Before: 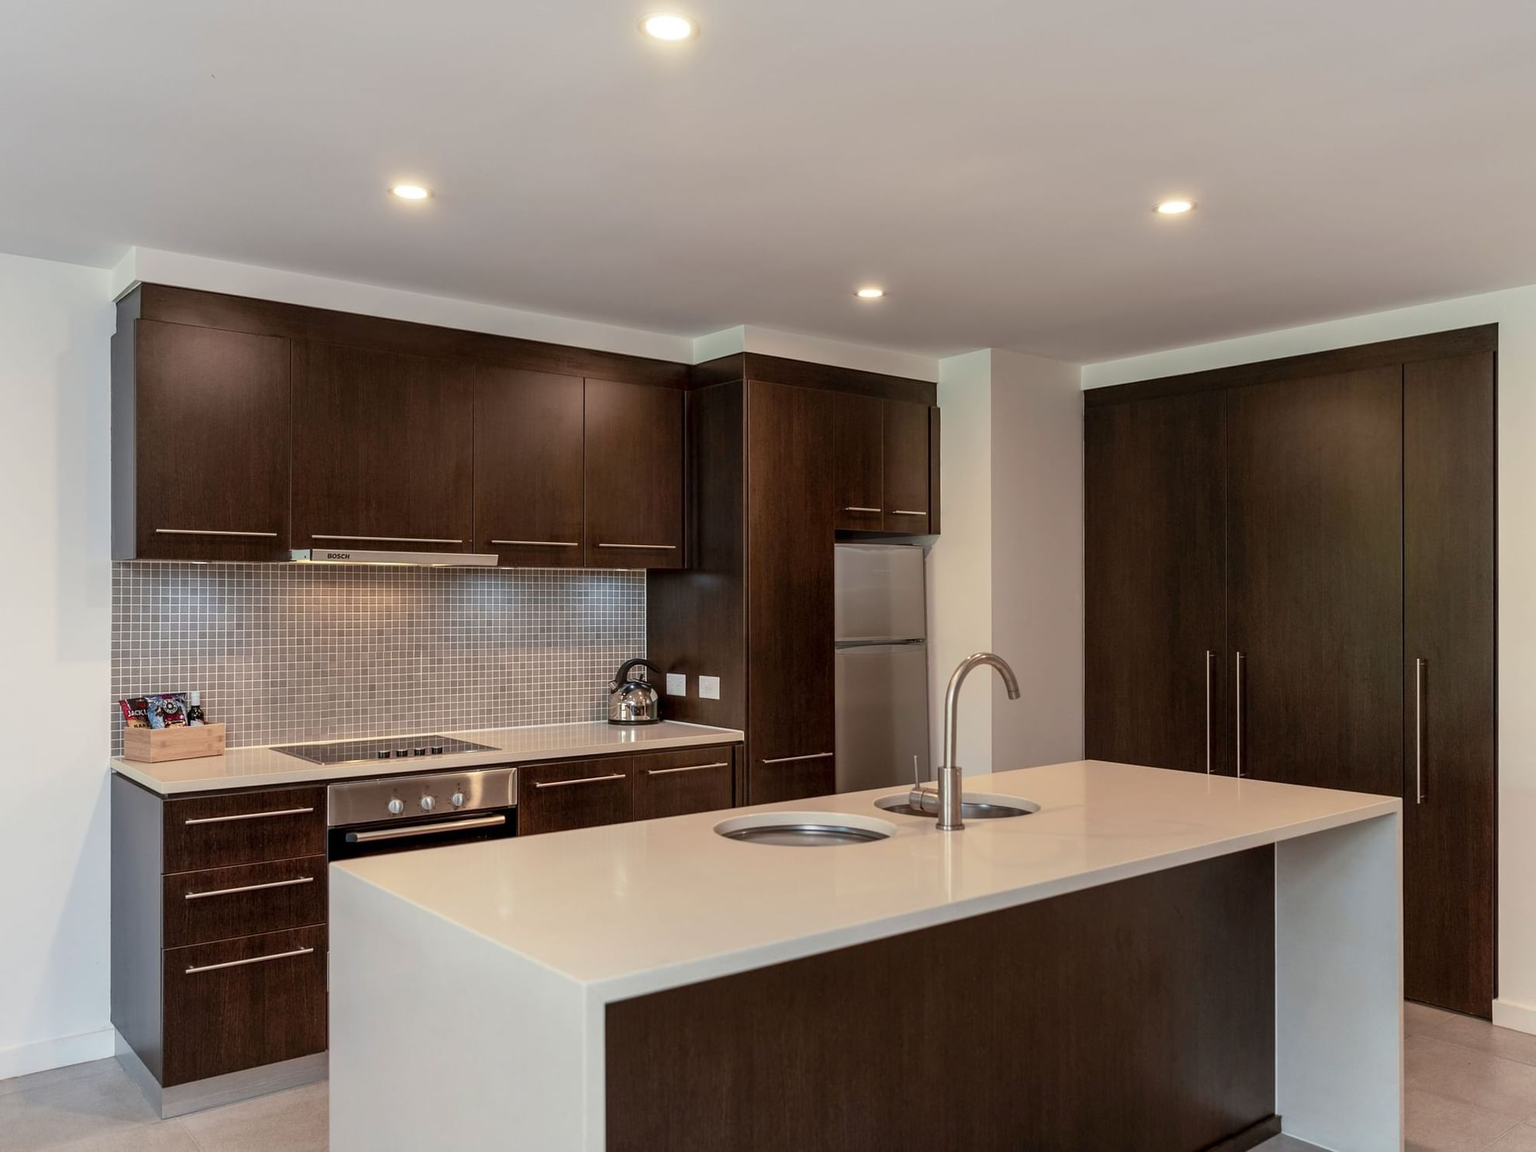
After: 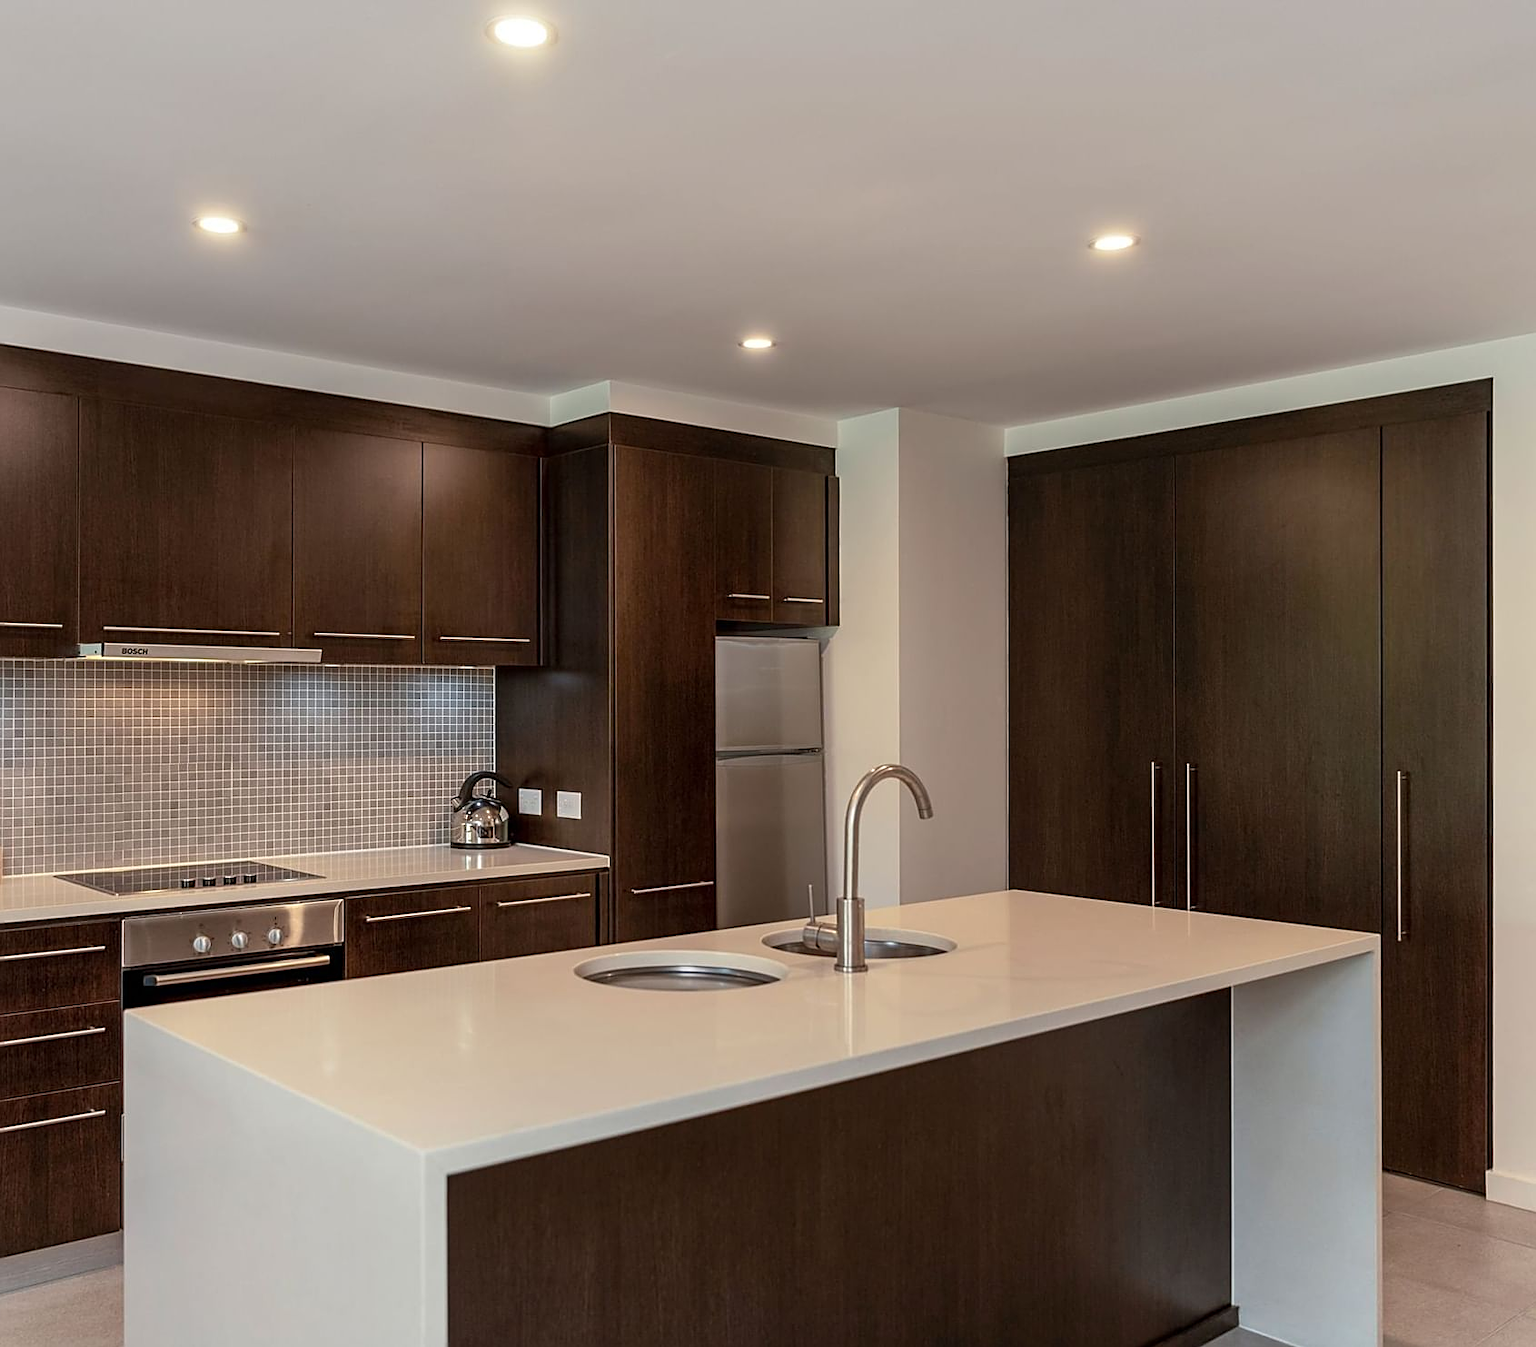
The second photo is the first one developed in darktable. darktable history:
sharpen: on, module defaults
crop and rotate: left 14.584%
